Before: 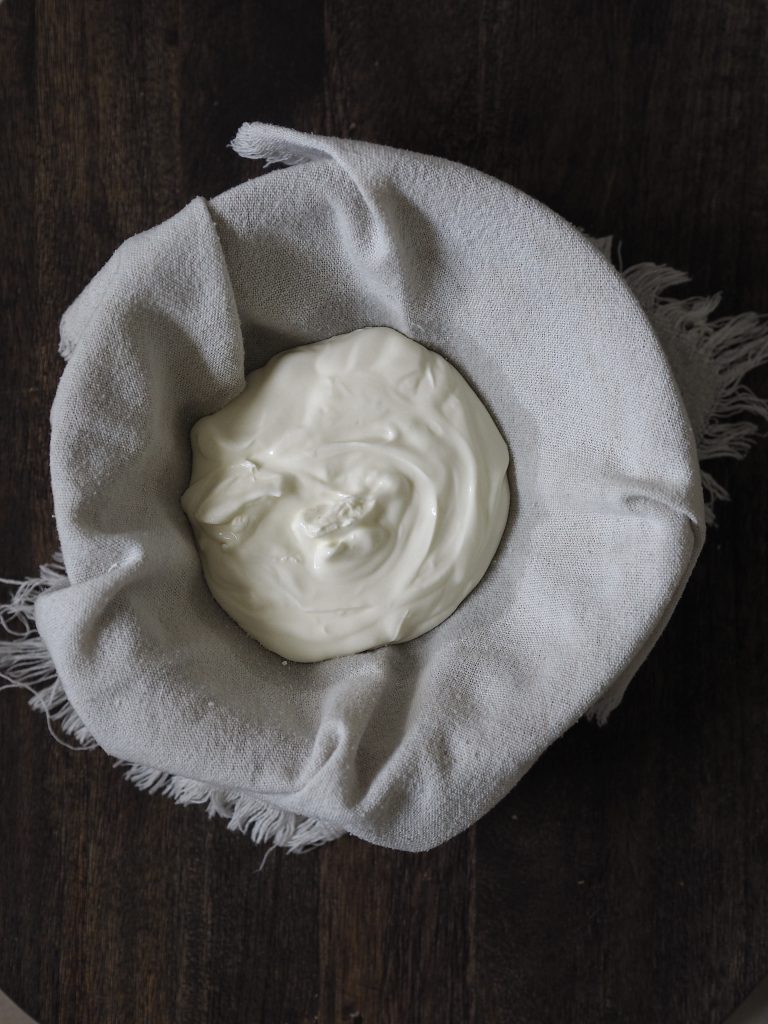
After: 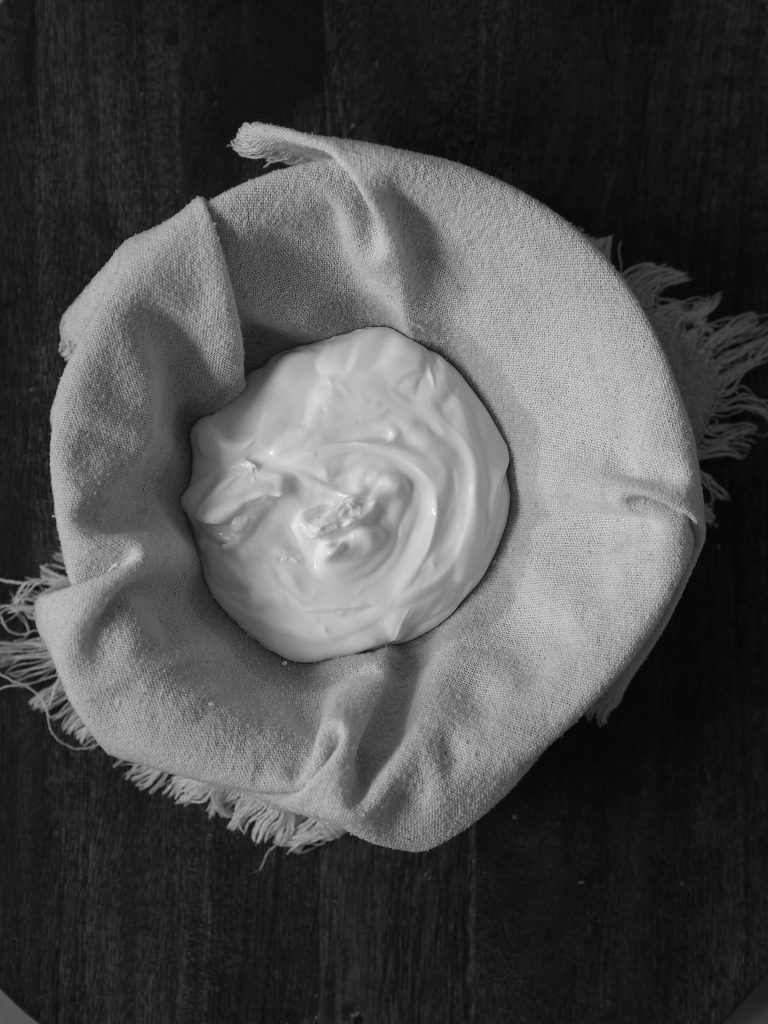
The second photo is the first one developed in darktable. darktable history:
color calibration: output gray [0.714, 0.278, 0, 0], illuminant as shot in camera, x 0.358, y 0.373, temperature 4628.91 K, saturation algorithm version 1 (2020)
